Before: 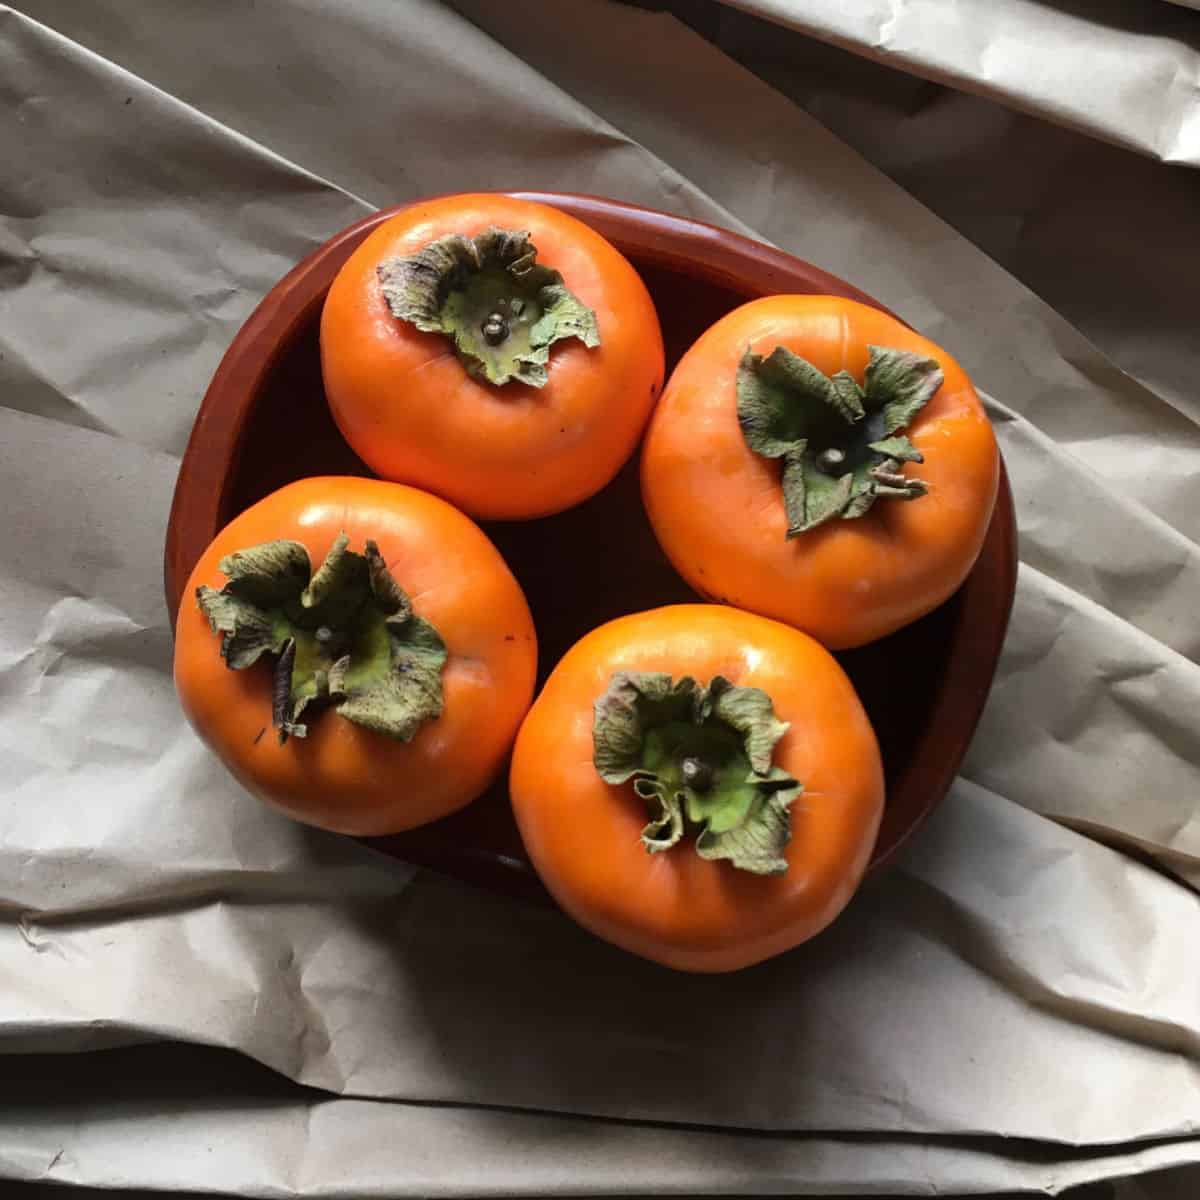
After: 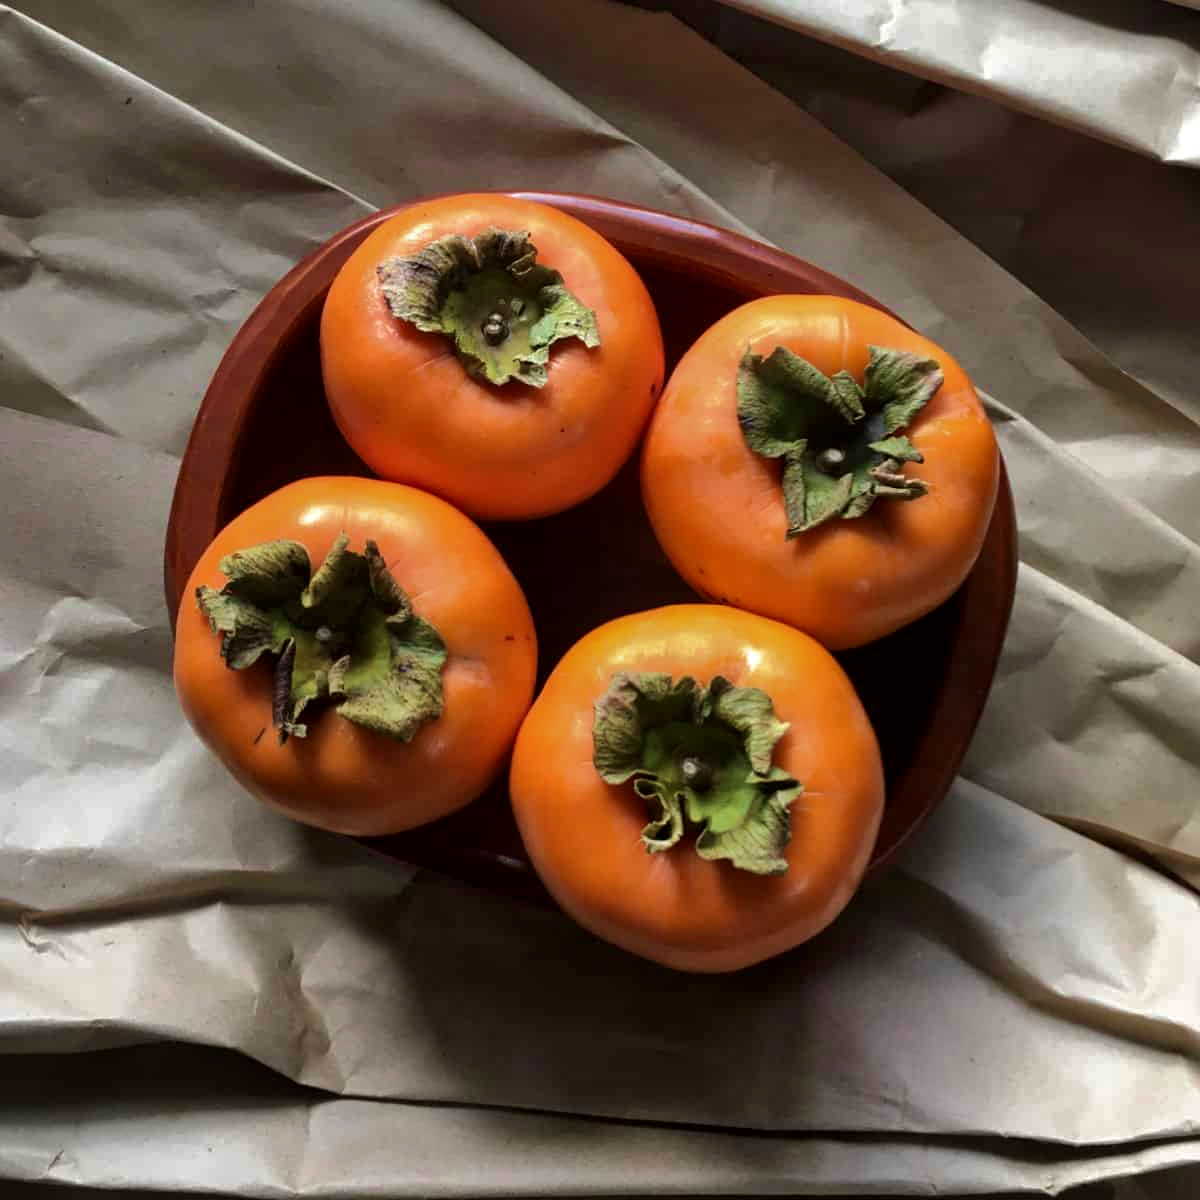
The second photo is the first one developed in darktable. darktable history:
tone curve: curves: ch0 [(0, 0) (0.568, 0.517) (0.8, 0.717) (1, 1)]
velvia: strength 50%
local contrast: mode bilateral grid, contrast 20, coarseness 50, detail 140%, midtone range 0.2
